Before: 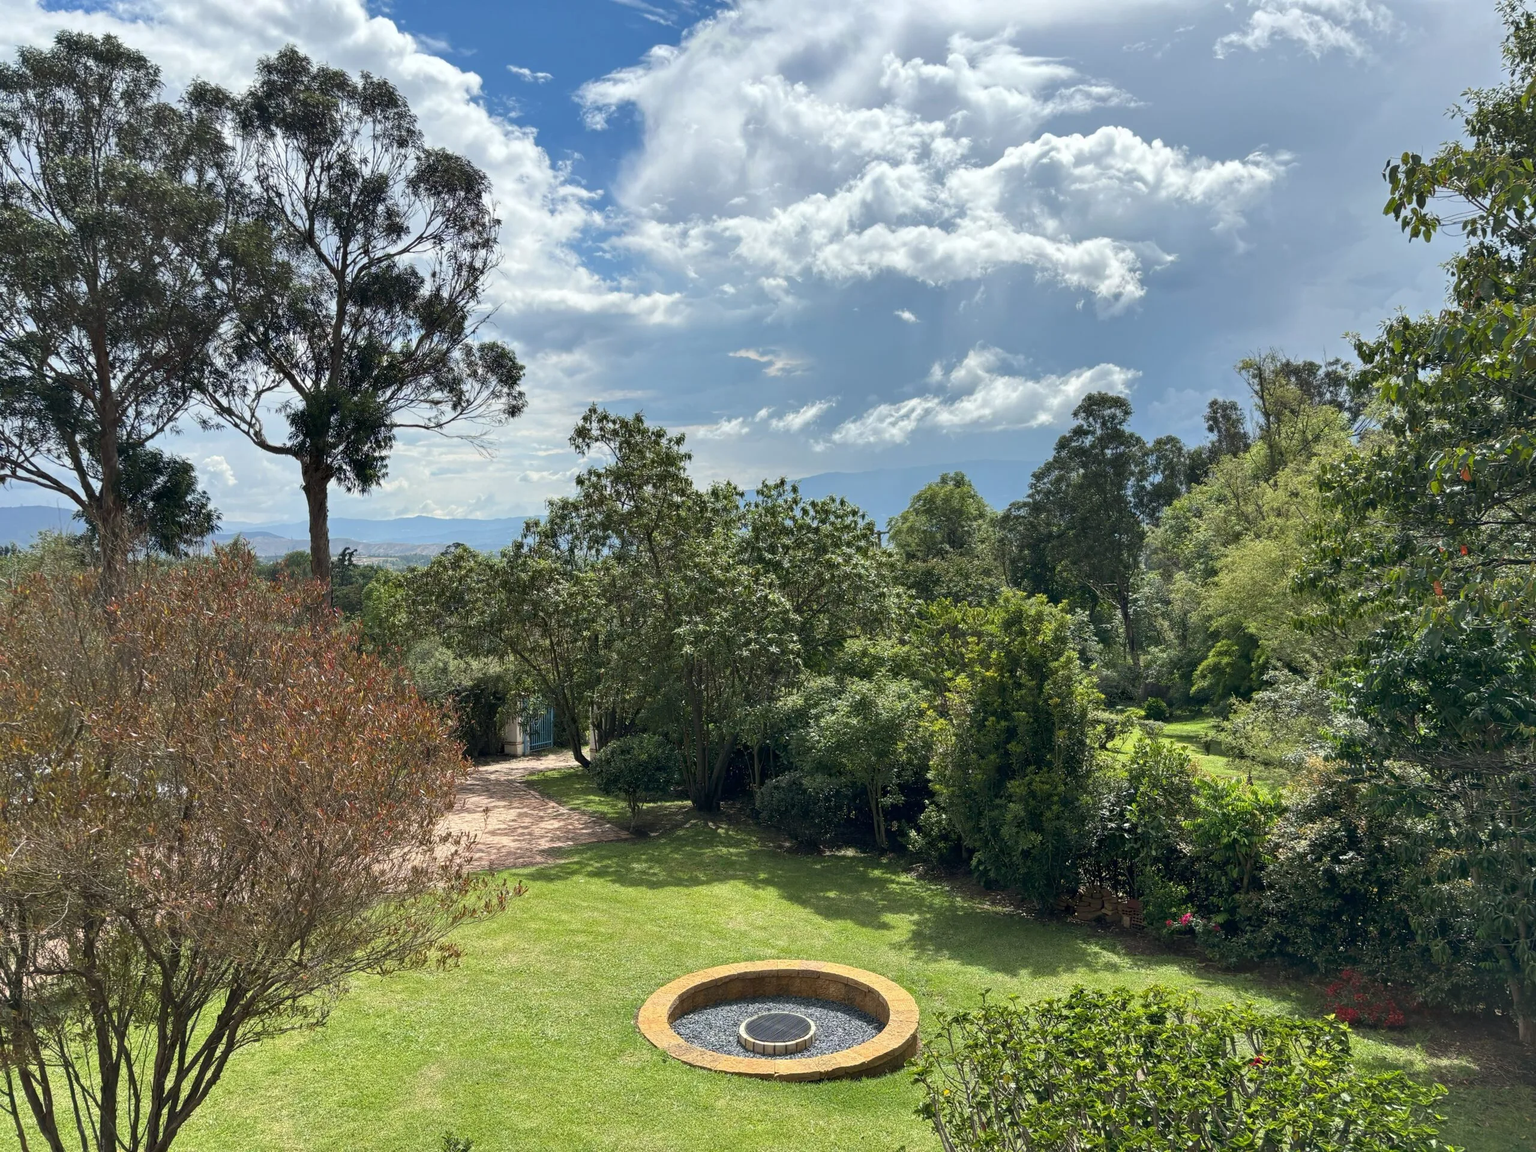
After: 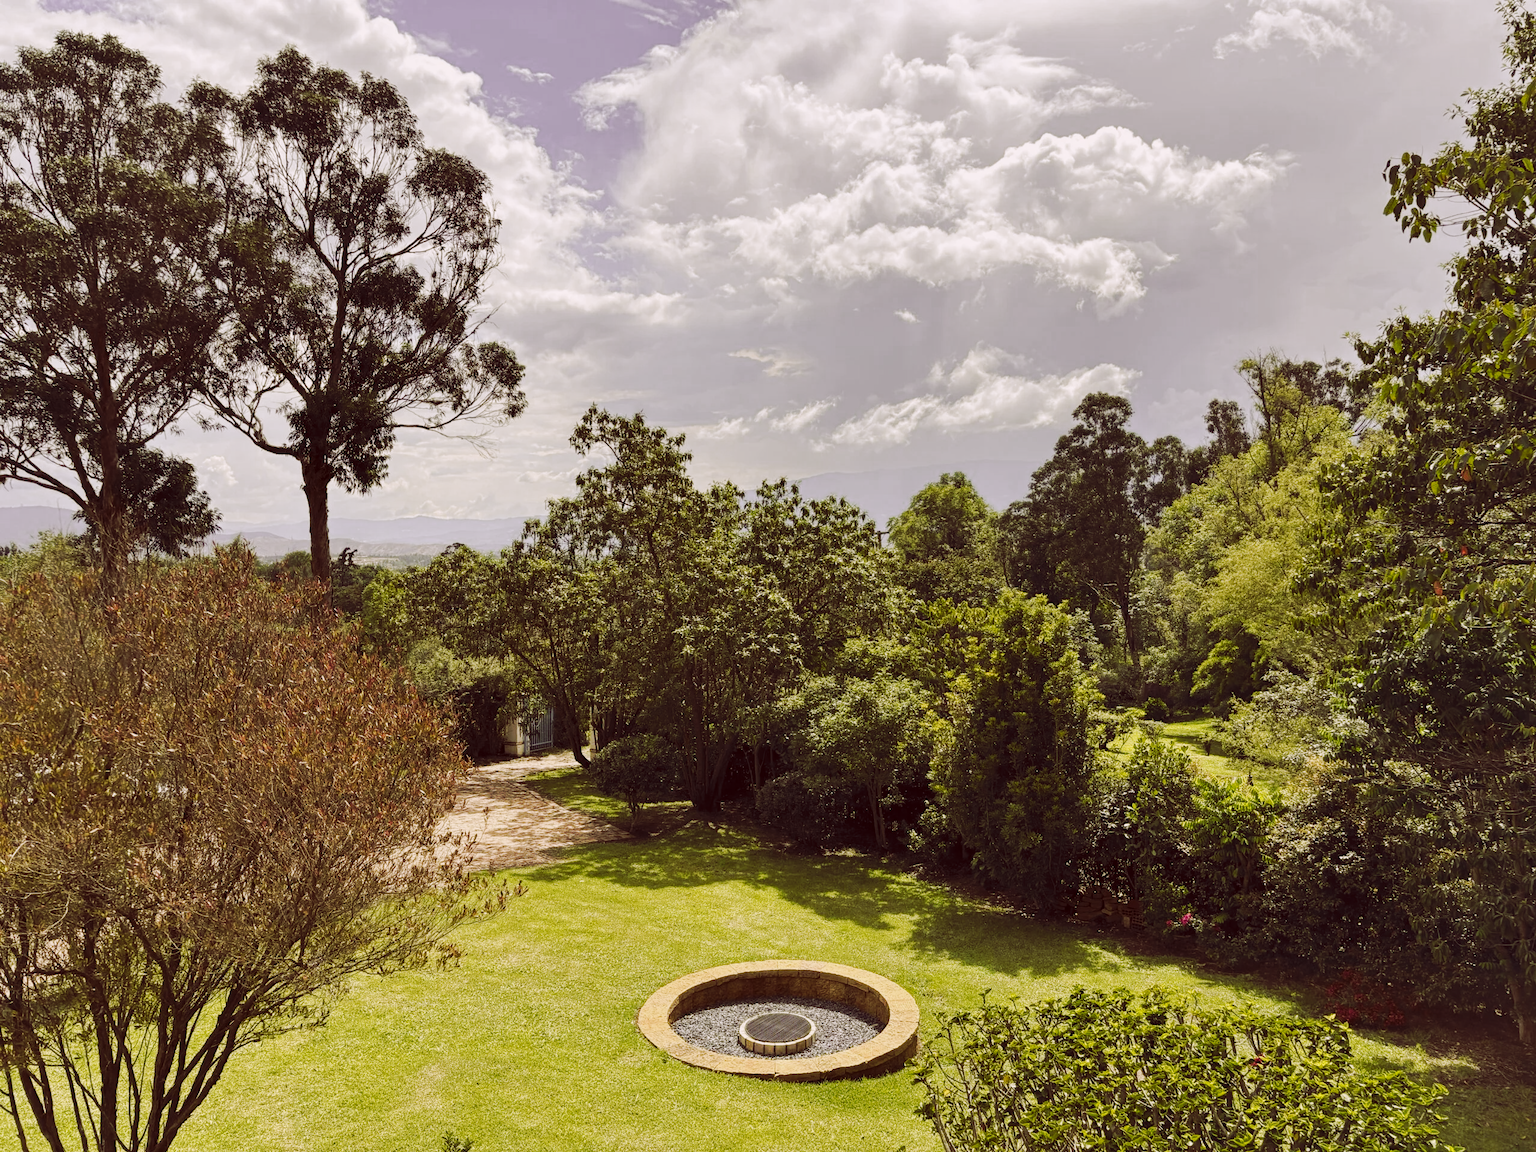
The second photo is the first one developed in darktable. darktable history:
tone curve: curves: ch0 [(0, 0) (0.003, 0.003) (0.011, 0.01) (0.025, 0.023) (0.044, 0.042) (0.069, 0.065) (0.1, 0.094) (0.136, 0.128) (0.177, 0.167) (0.224, 0.211) (0.277, 0.261) (0.335, 0.315) (0.399, 0.375) (0.468, 0.44) (0.543, 0.56) (0.623, 0.637) (0.709, 0.72) (0.801, 0.808) (0.898, 0.901) (1, 1)], preserve colors none
color look up table: target L [92.94, 92.55, 88.13, 85.84, 73.16, 67.73, 65.51, 67.73, 55.67, 42.6, 41.95, 42.66, 27.65, 10.11, 4.795, 200, 84.16, 82.79, 72.41, 68.95, 67.46, 62.79, 49.94, 49.54, 48.34, 45.39, 15.95, 16.07, 12.61, 91.81, 83.36, 69.15, 59.34, 64.62, 50, 75.81, 59.55, 61.95, 42.73, 31.48, 30.13, 38.99, 20.74, 5.055, 4.322, 87.63, 82.01, 67.23, 24.64], target a [2.386, -1.241, -20.98, -27.41, -7.475, -30.24, -43.12, -8.313, -7.606, -30.46, -35.43, 1.063, -11.61, 2.823, 11.64, 0, 9.162, 5.362, 23.47, 29.34, 7.689, 48.77, 74.29, 47.77, 22.74, 60.24, 19.55, 15.84, 30.75, 7.136, 14.2, 39.68, 29.17, 11.17, 65.18, 21.3, 21.76, 15.32, 5.977, 46.76, 33.36, 43.66, 44.21, 18.75, 17.4, -7.18, 5.63, 1.555, 8.523], target b [4.063, 35.8, 70.69, 19.05, 73.6, 47.28, 64.72, 16.89, 58.95, 37.93, 45.72, 45.53, 17.09, 13.44, 3.332, 0, 26.13, 51.86, 55.69, 24.31, 13.68, 9.334, 55.37, 58.77, 31.09, 21.43, 11.8, 22.31, 17.4, -2.196, -11.62, -21.48, -1.071, -4.419, -10.86, -24.15, -14.76, -18.59, 14.61, 4.777, -9.628, -45.29, -39.03, 3.036, -2.553, -1.416, -12.78, -6.875, -2.146], num patches 49
